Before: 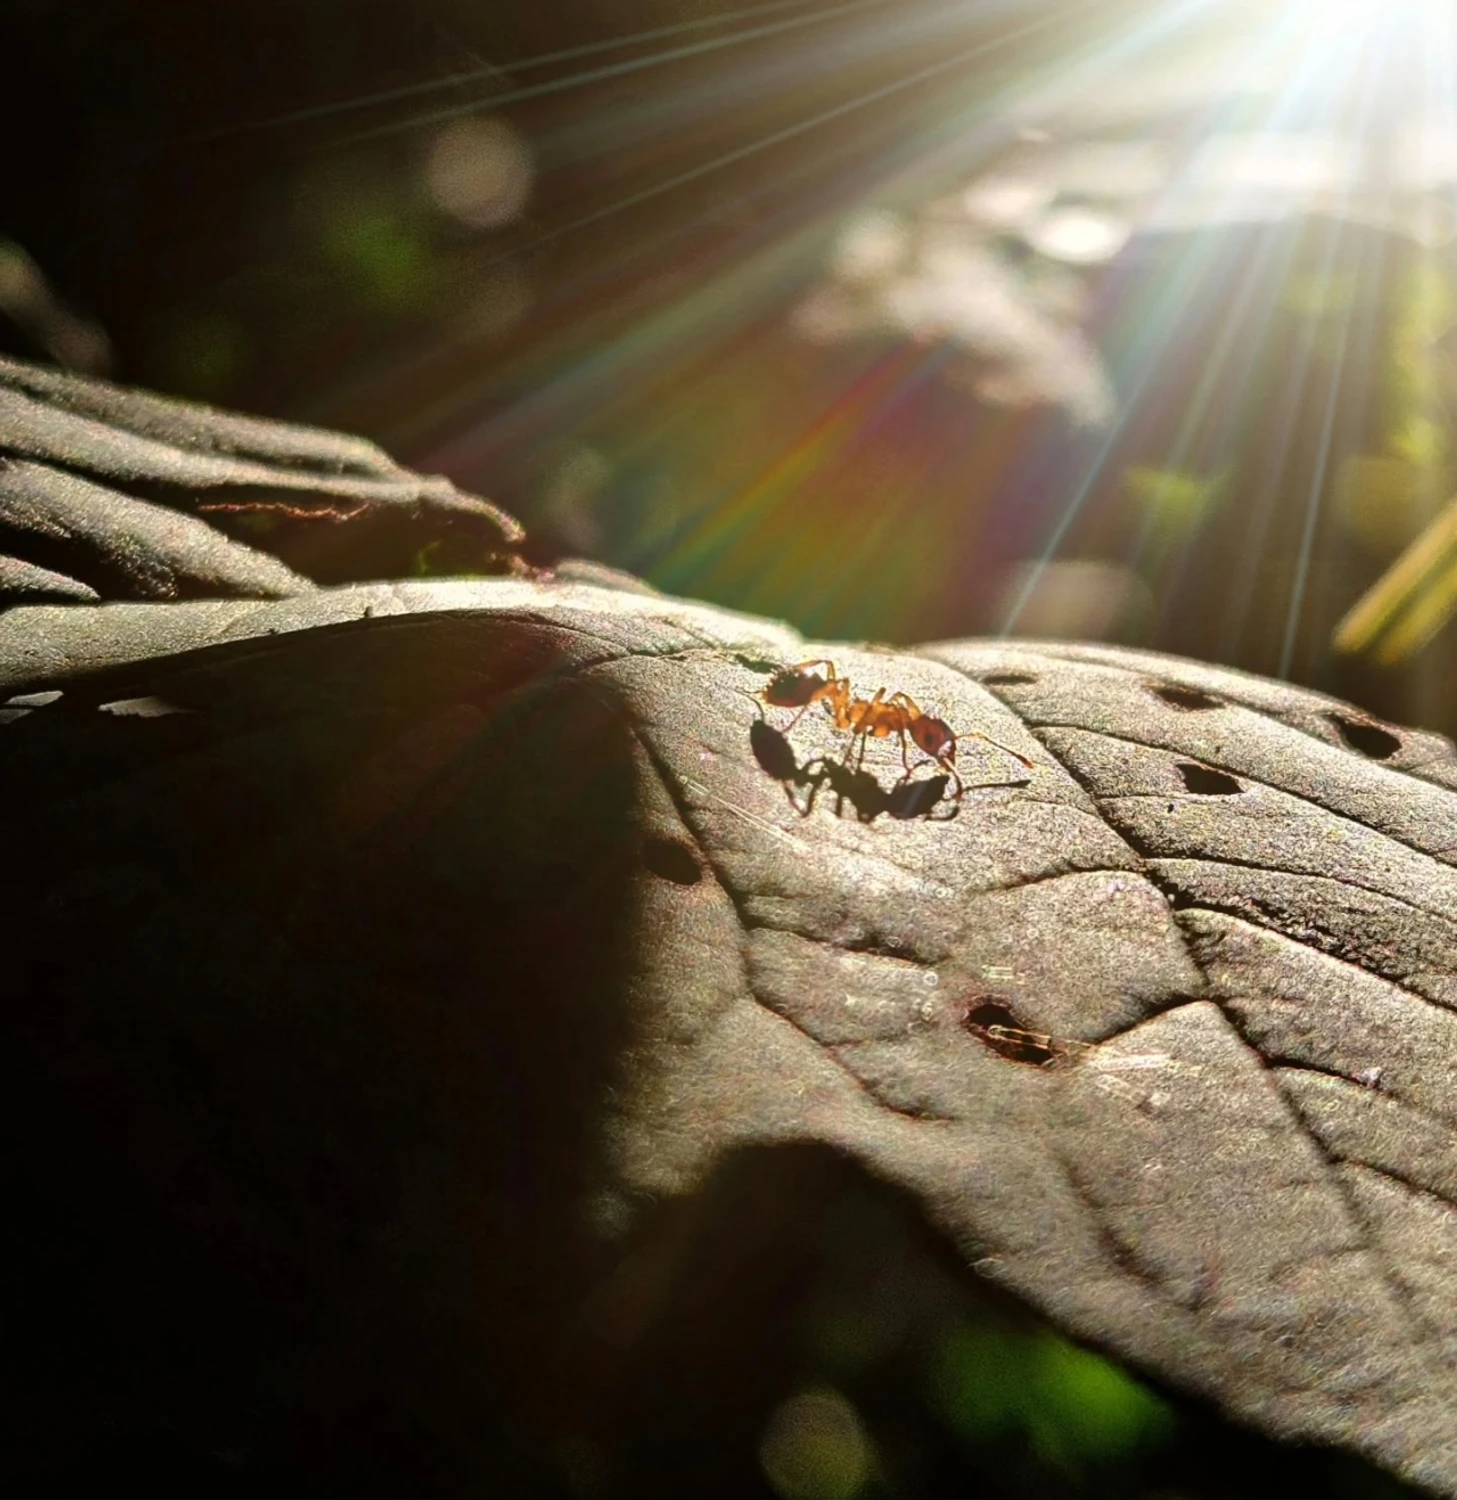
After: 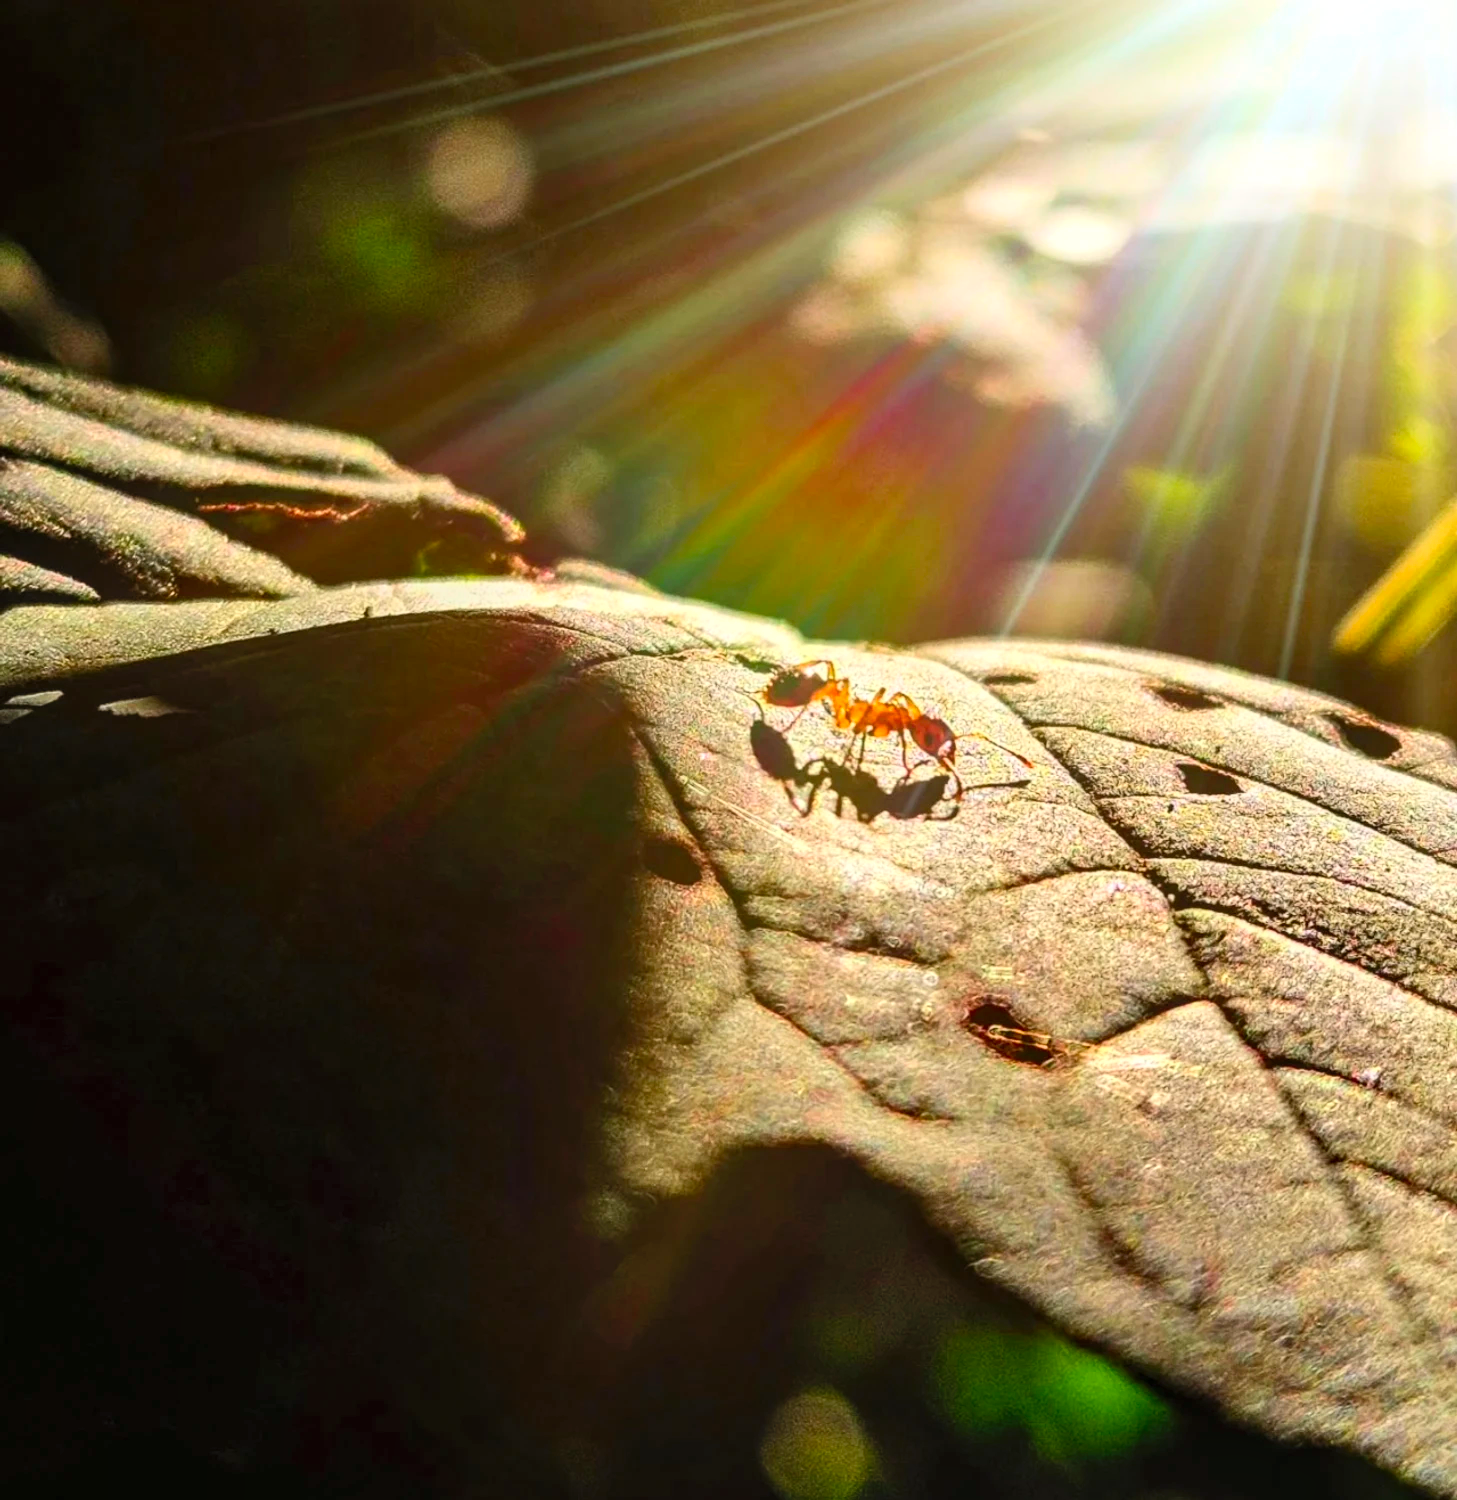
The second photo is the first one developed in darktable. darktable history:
local contrast: on, module defaults
contrast brightness saturation: contrast 0.2, brightness 0.197, saturation 0.789
